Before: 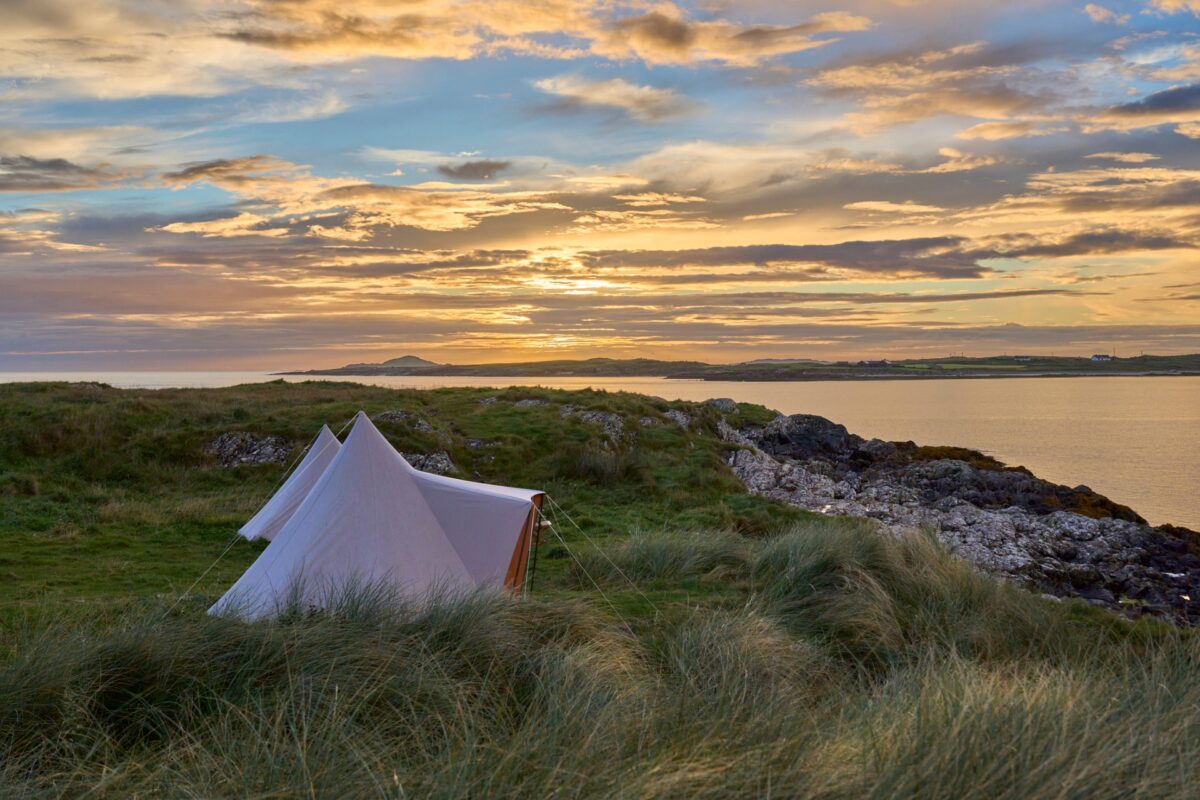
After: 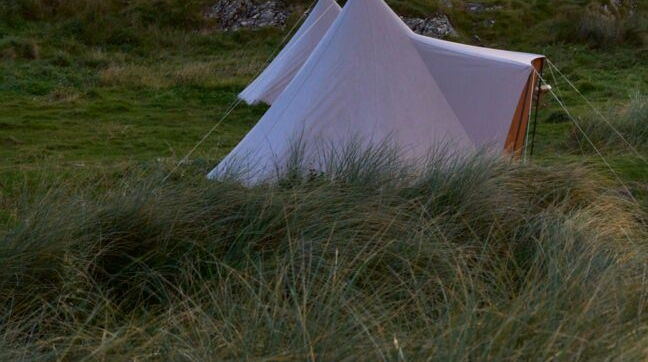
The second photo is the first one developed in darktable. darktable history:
crop and rotate: top 54.542%, right 45.974%, bottom 0.168%
